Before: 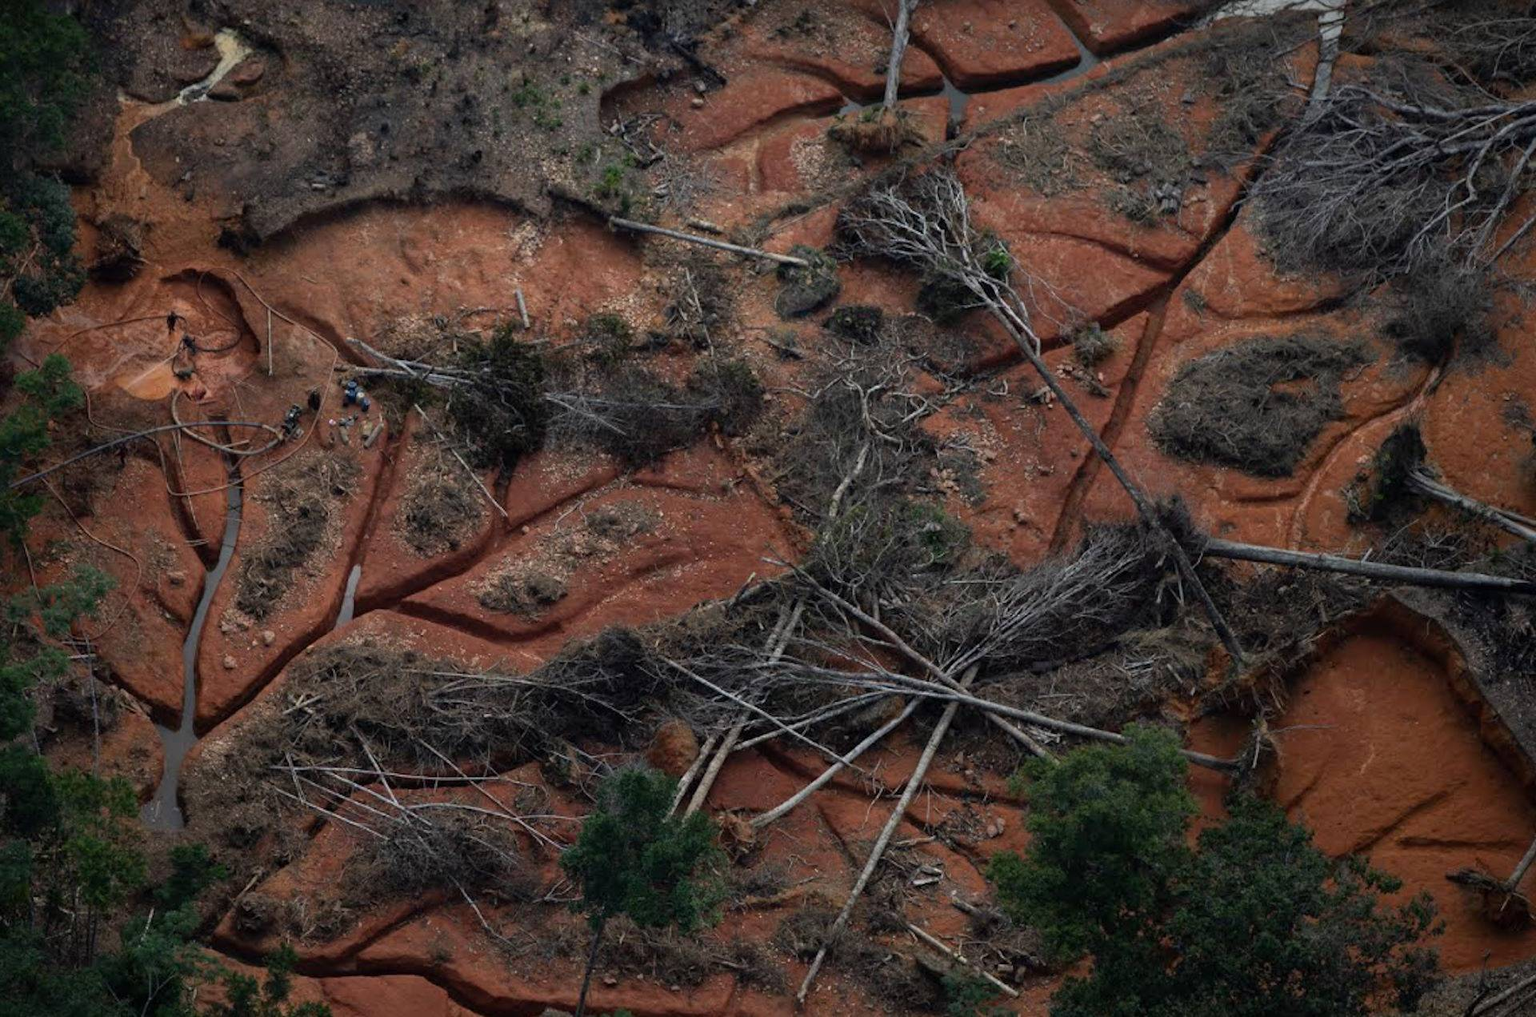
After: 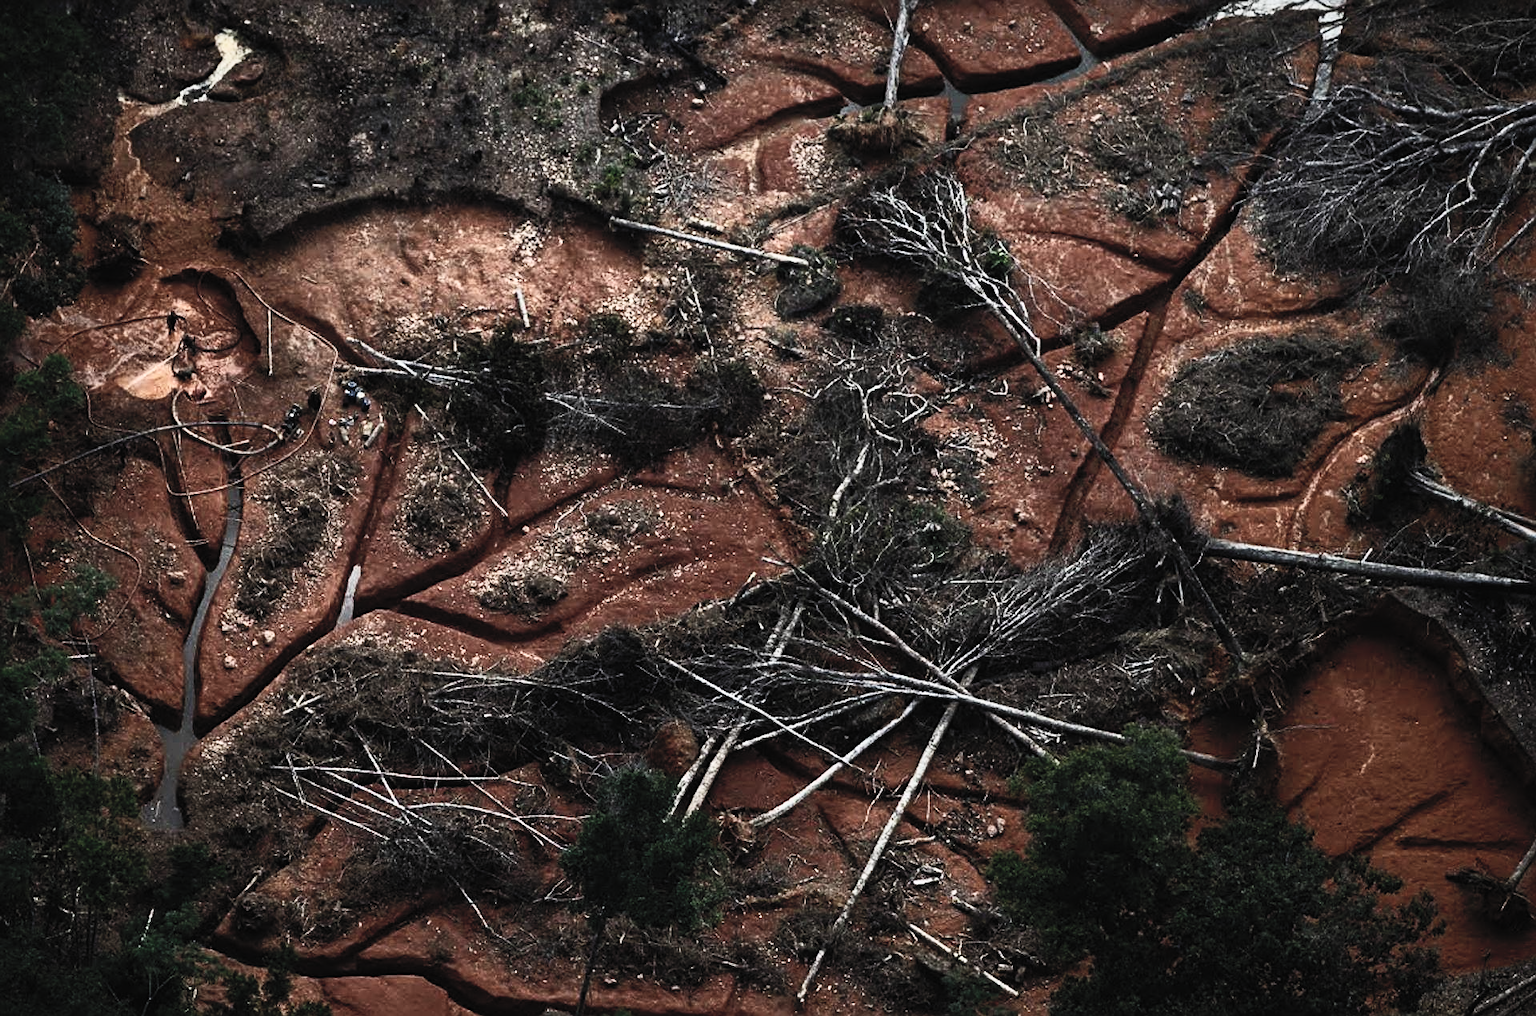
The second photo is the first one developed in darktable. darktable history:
contrast brightness saturation: contrast 0.57, brightness 0.57, saturation -0.34
sigmoid: contrast 1.8, skew -0.2, preserve hue 0%, red attenuation 0.1, red rotation 0.035, green attenuation 0.1, green rotation -0.017, blue attenuation 0.15, blue rotation -0.052, base primaries Rec2020
sharpen: on, module defaults
